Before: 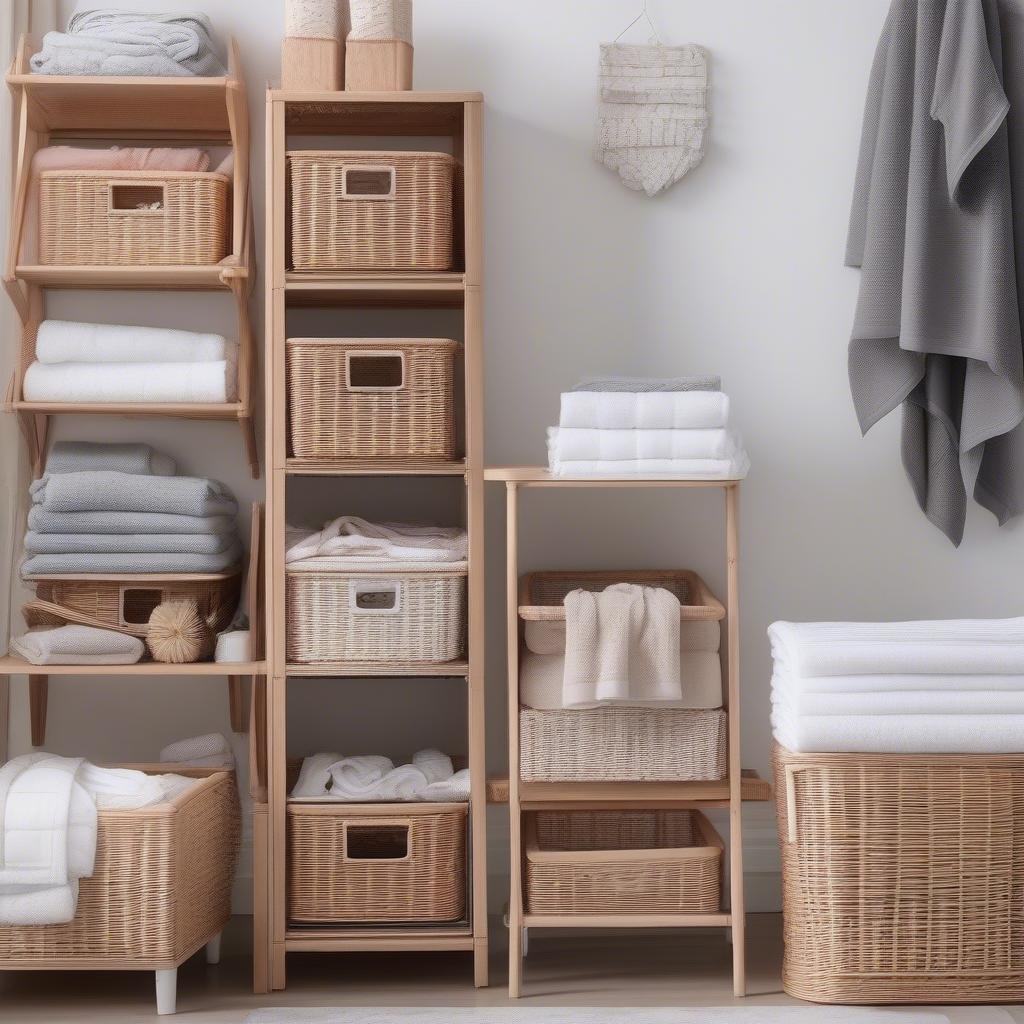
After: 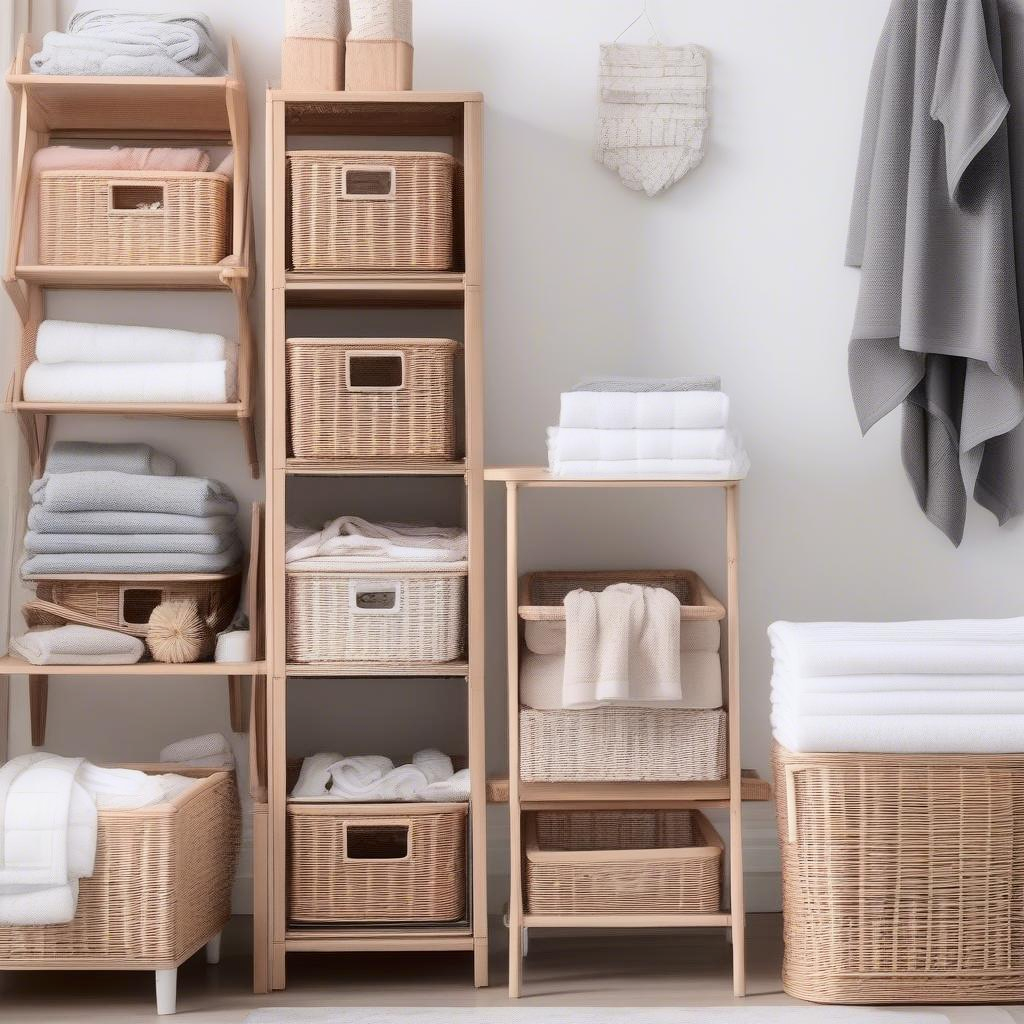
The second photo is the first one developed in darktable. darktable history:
tone curve: curves: ch0 [(0, 0) (0.004, 0.001) (0.133, 0.112) (0.325, 0.362) (0.832, 0.893) (1, 1)], color space Lab, independent channels
